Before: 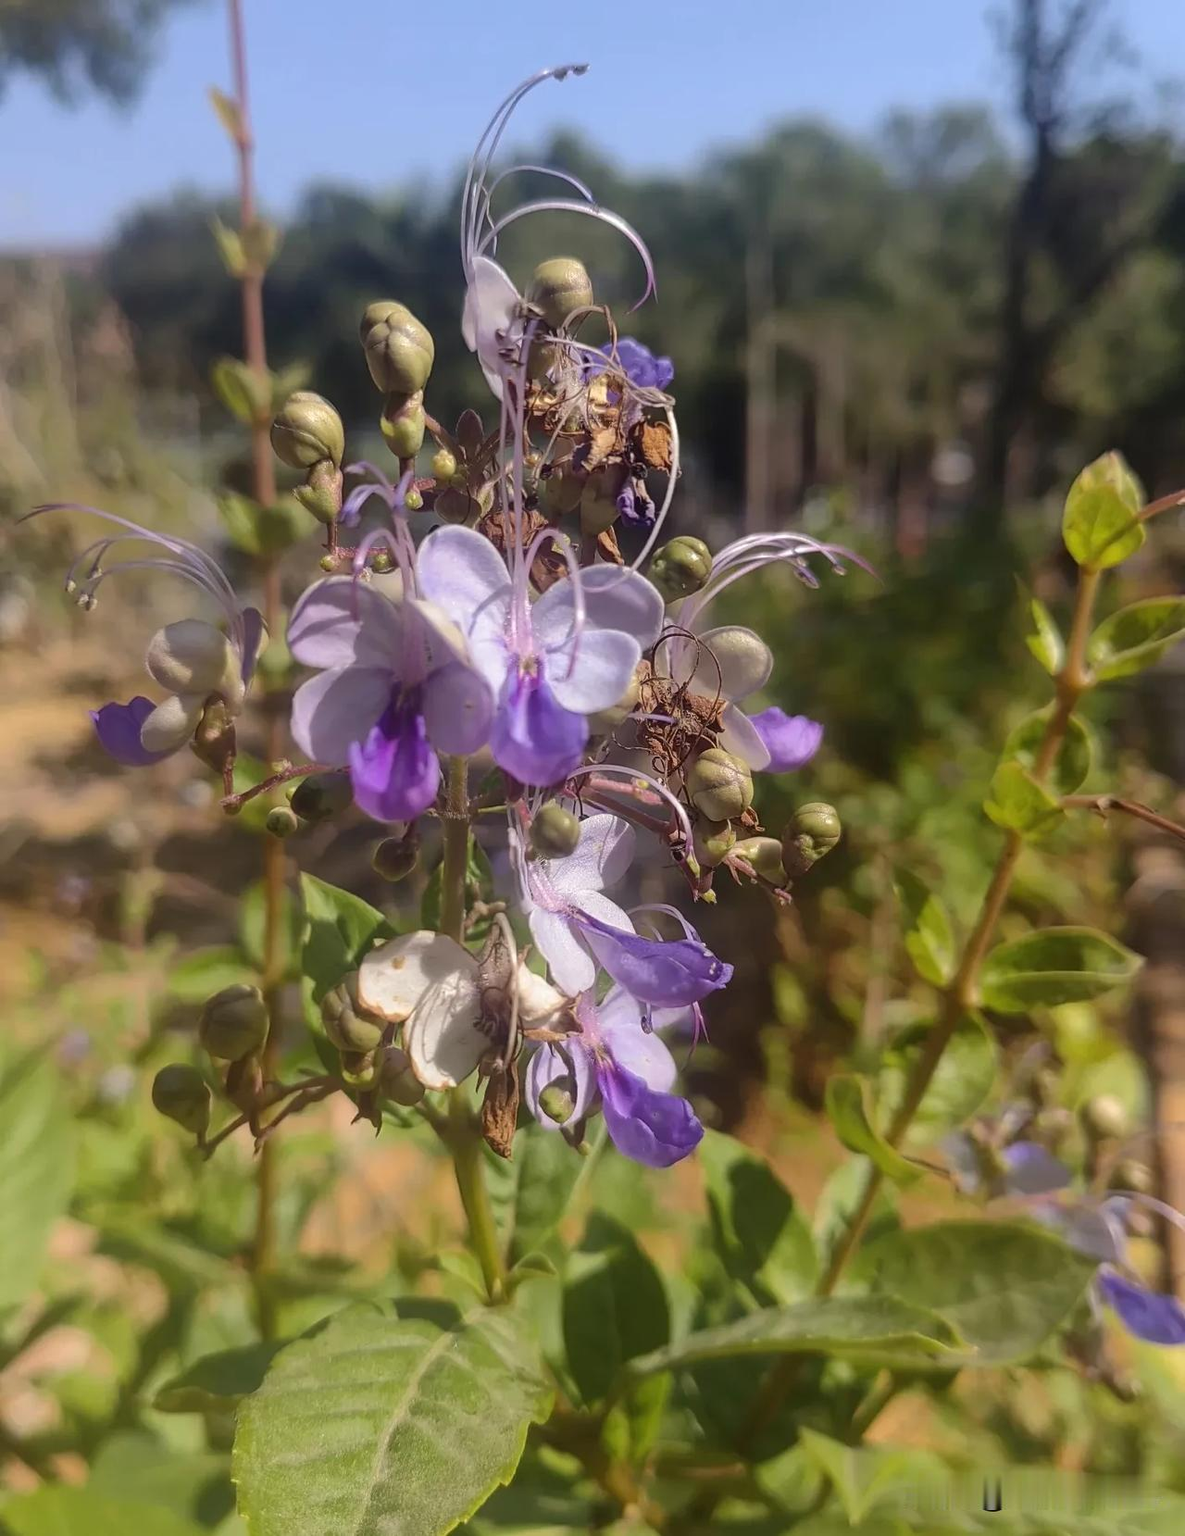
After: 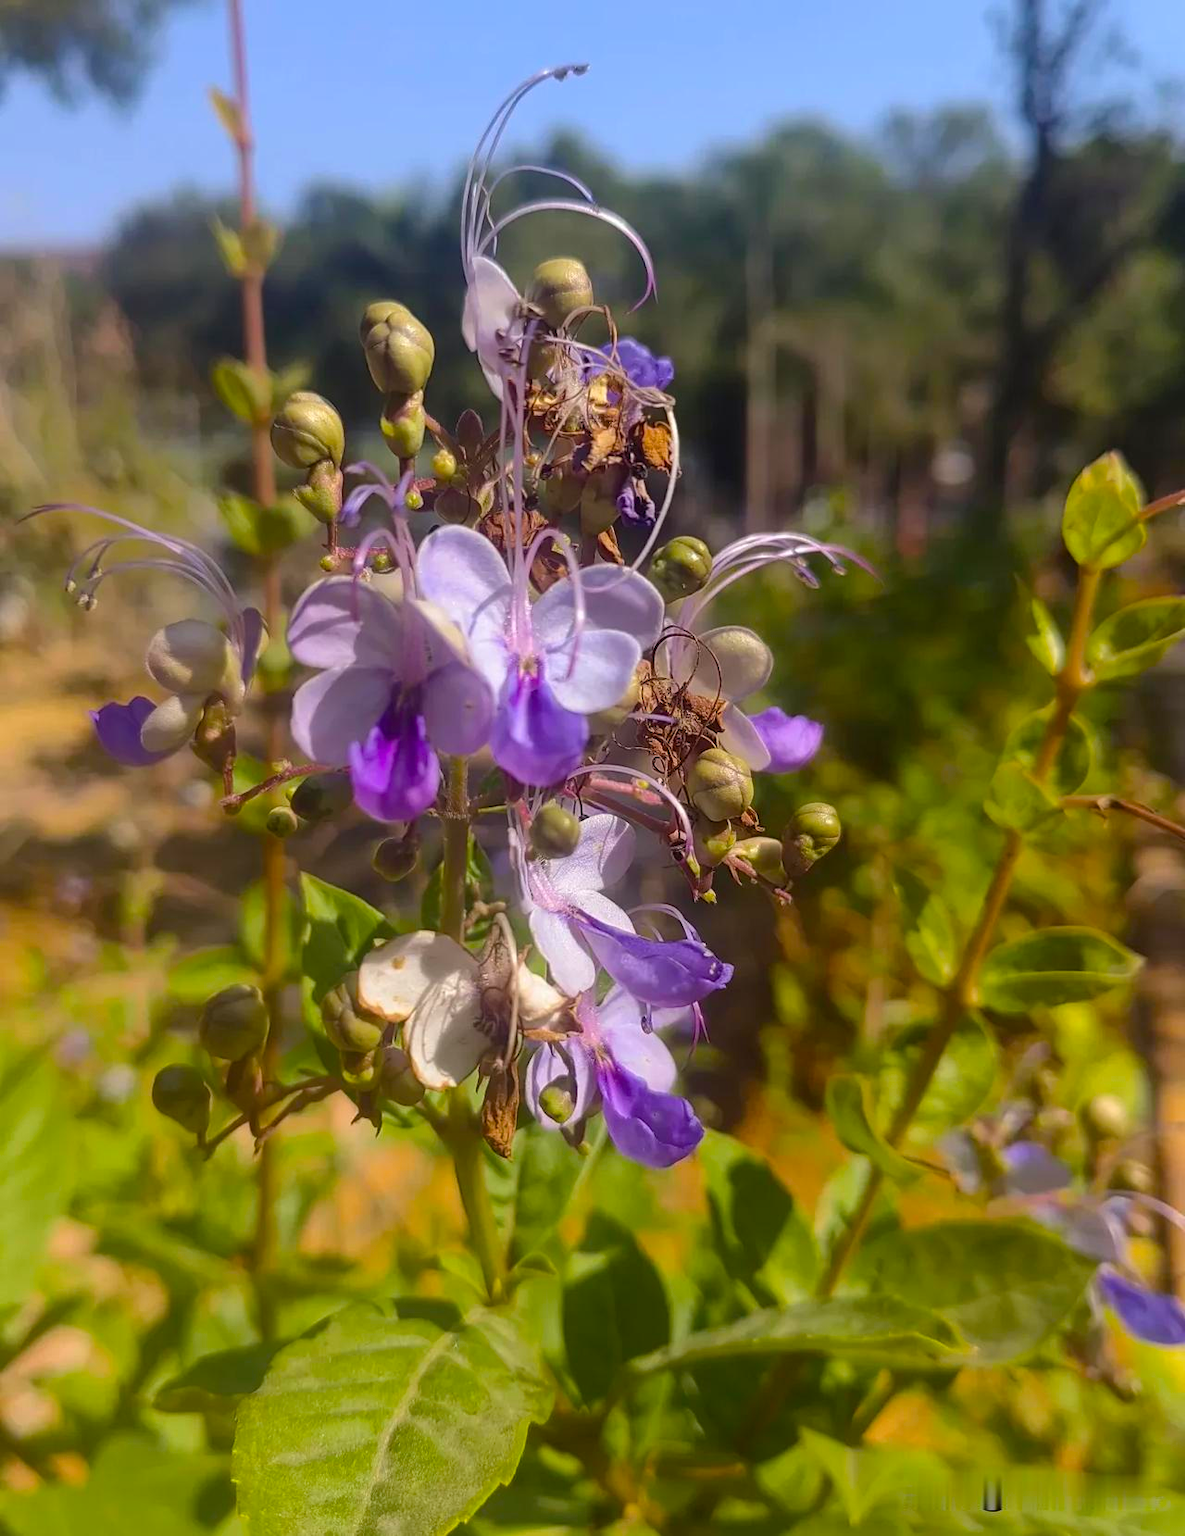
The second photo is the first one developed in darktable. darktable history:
color balance rgb: perceptual saturation grading › global saturation 35.298%, global vibrance 20%
